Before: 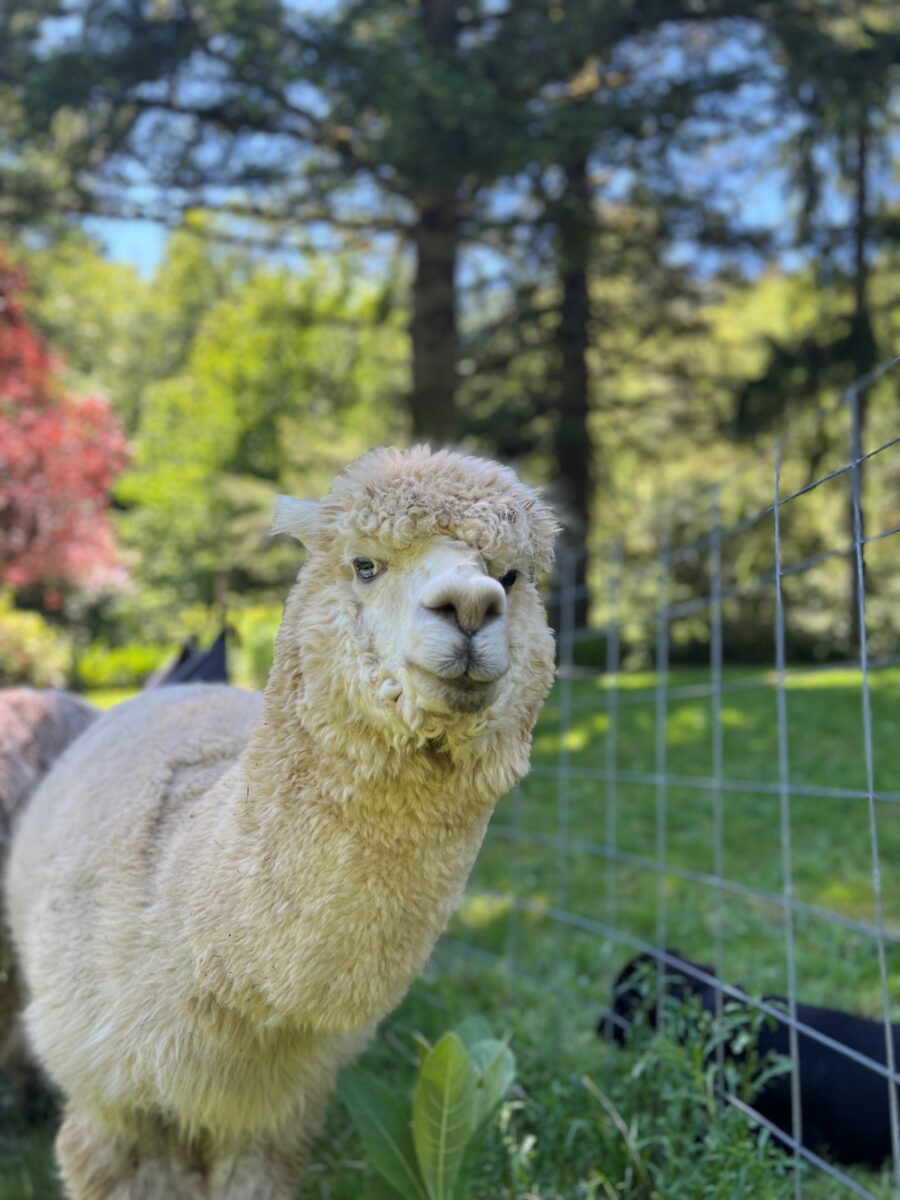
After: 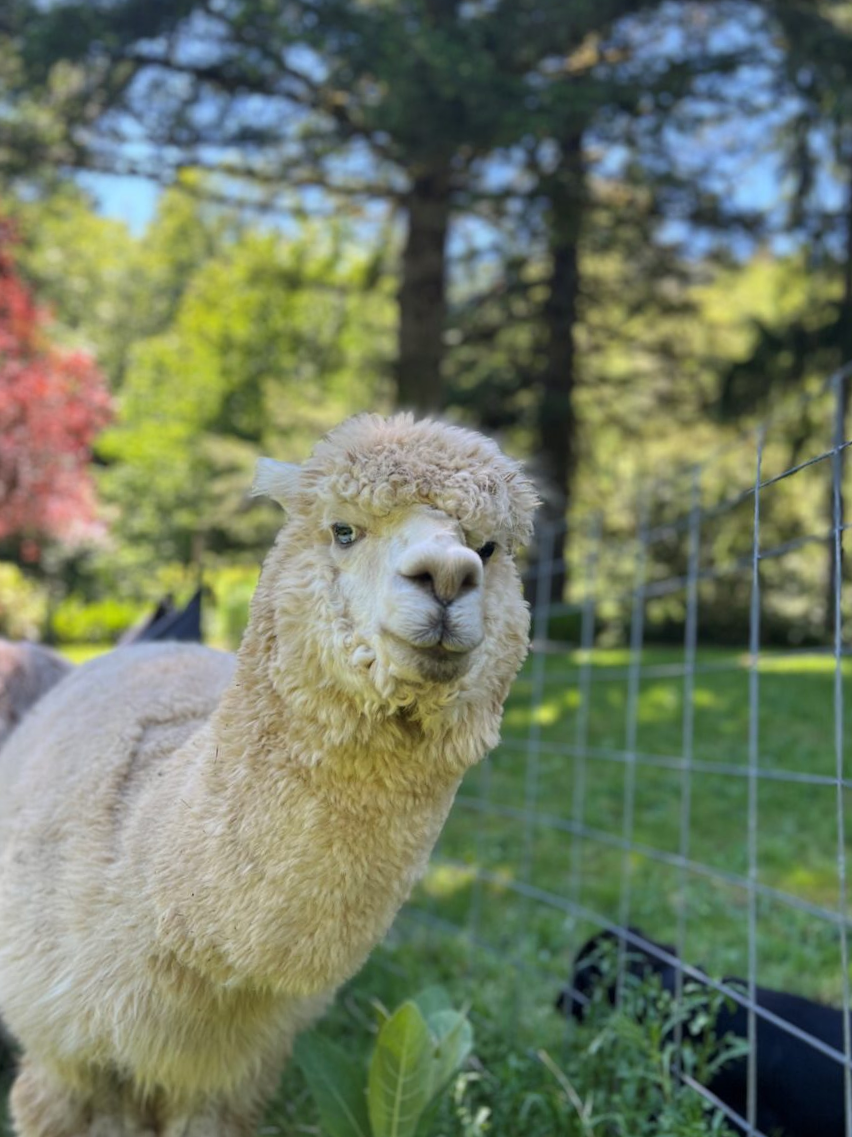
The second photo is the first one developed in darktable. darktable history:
crop and rotate: angle -2.41°
